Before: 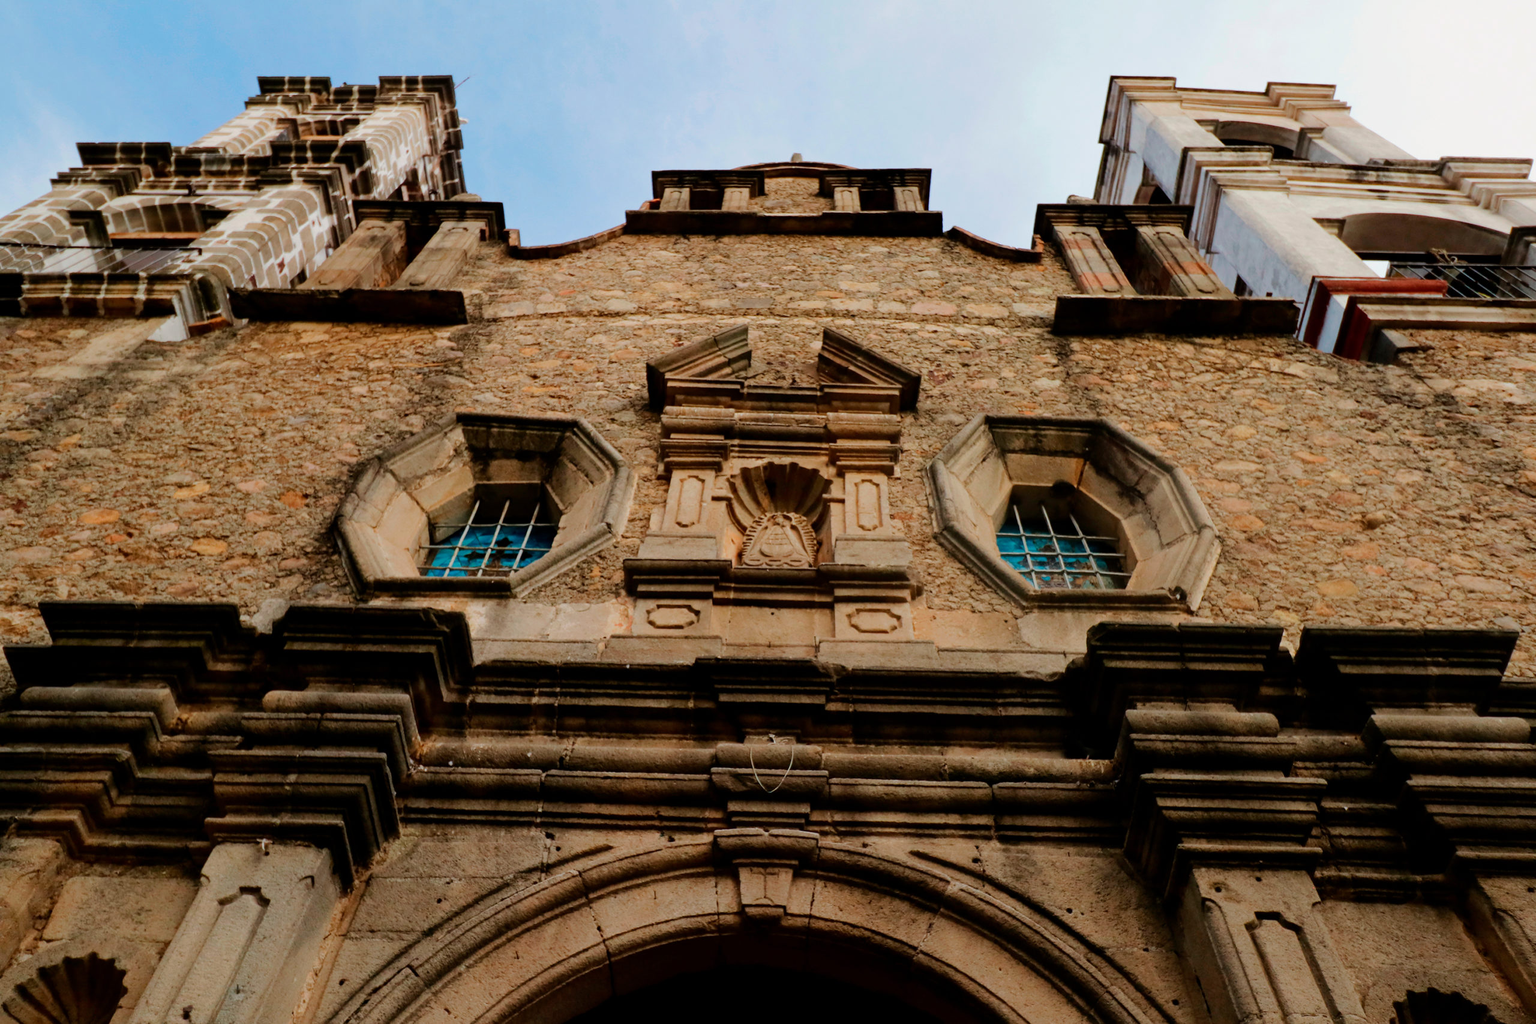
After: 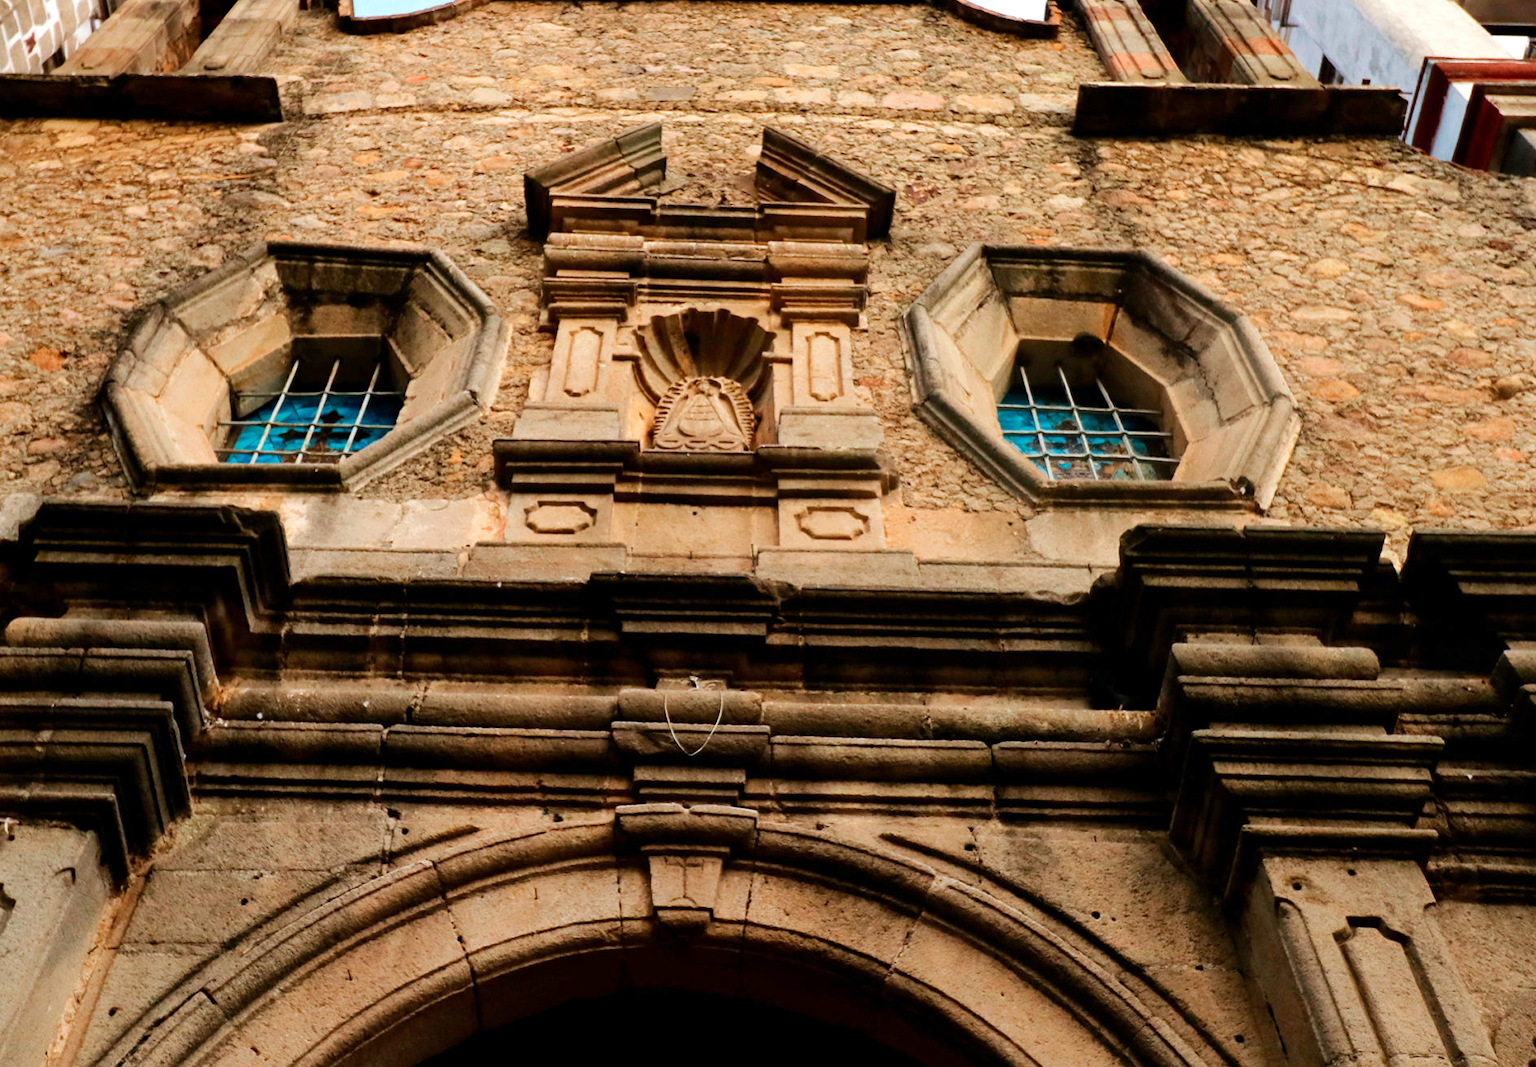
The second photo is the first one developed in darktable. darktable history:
crop: left 16.871%, top 22.857%, right 9.116%
exposure: exposure 0.74 EV, compensate highlight preservation false
